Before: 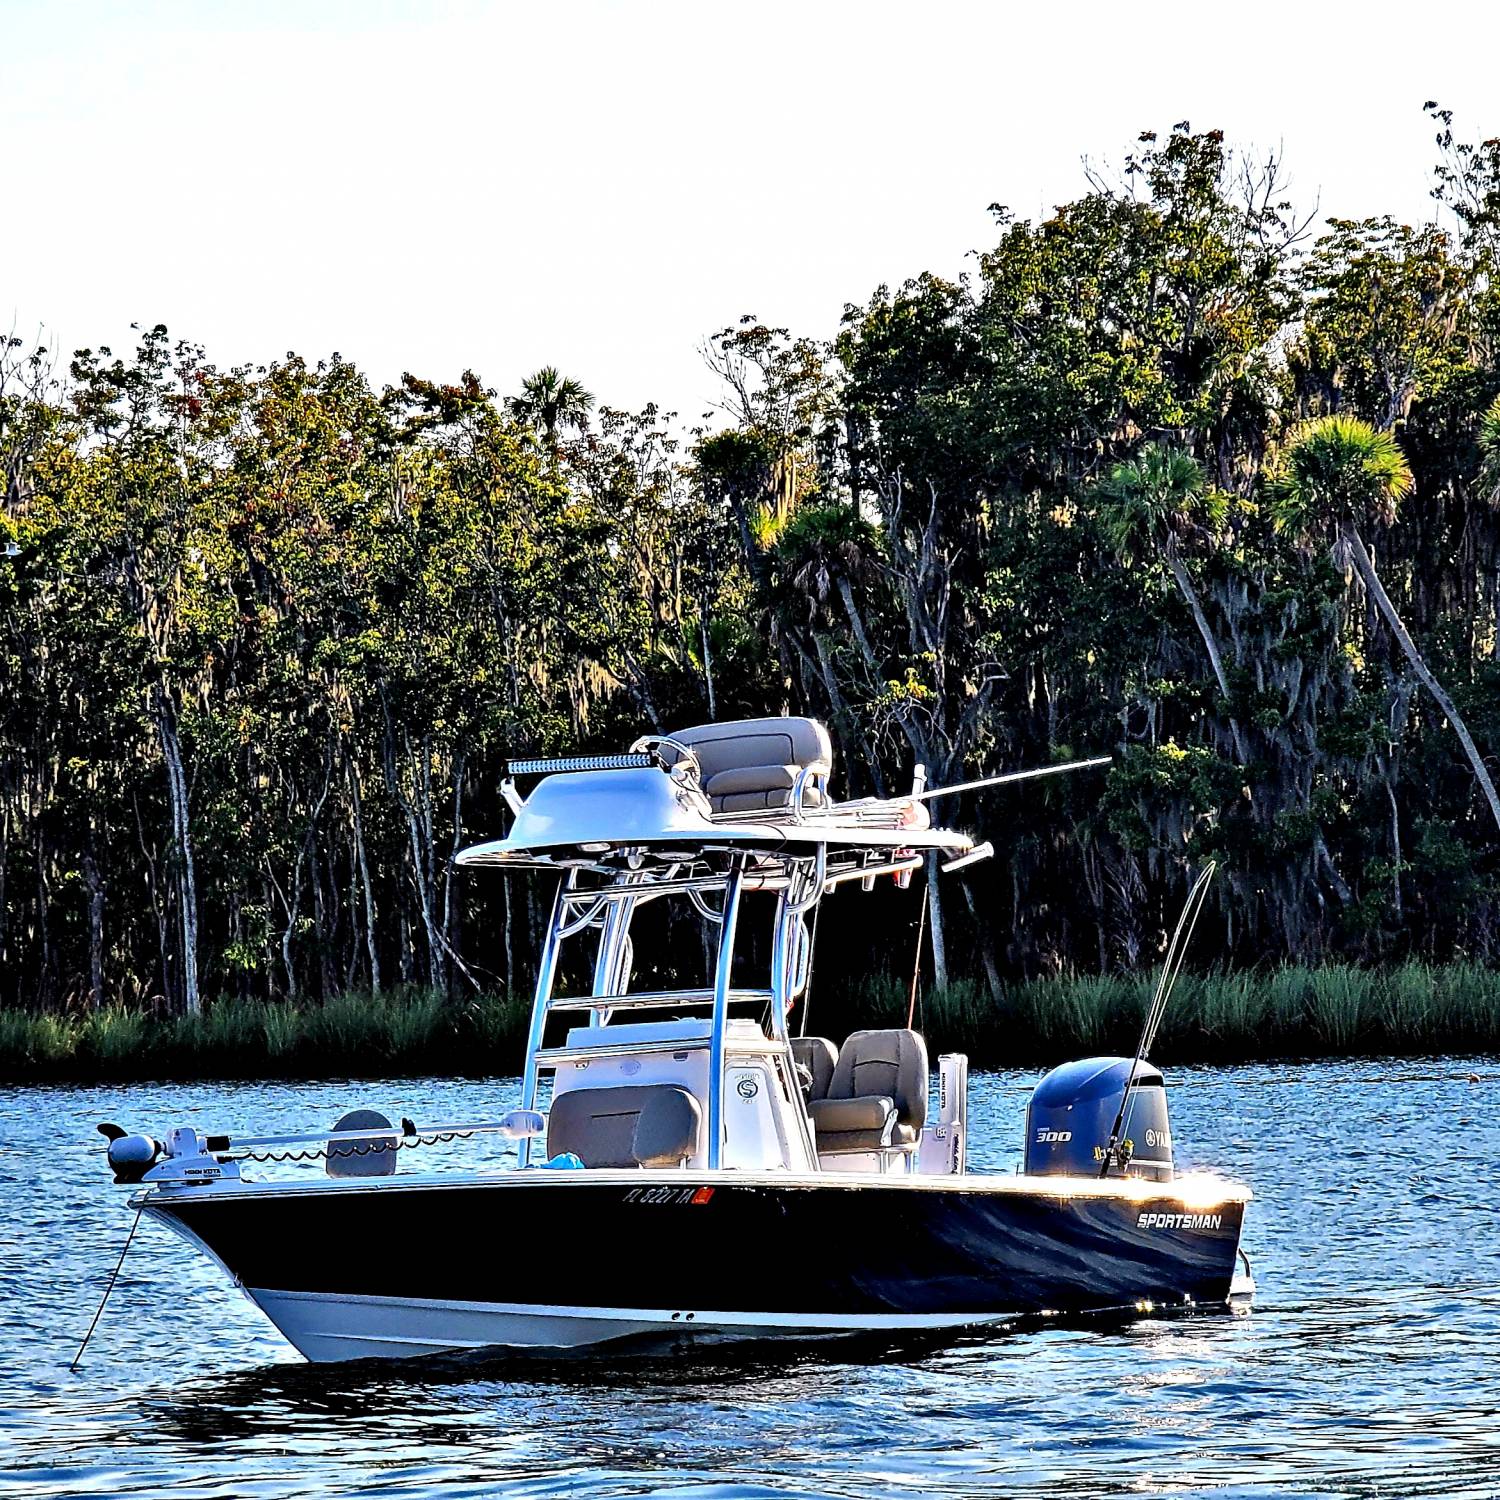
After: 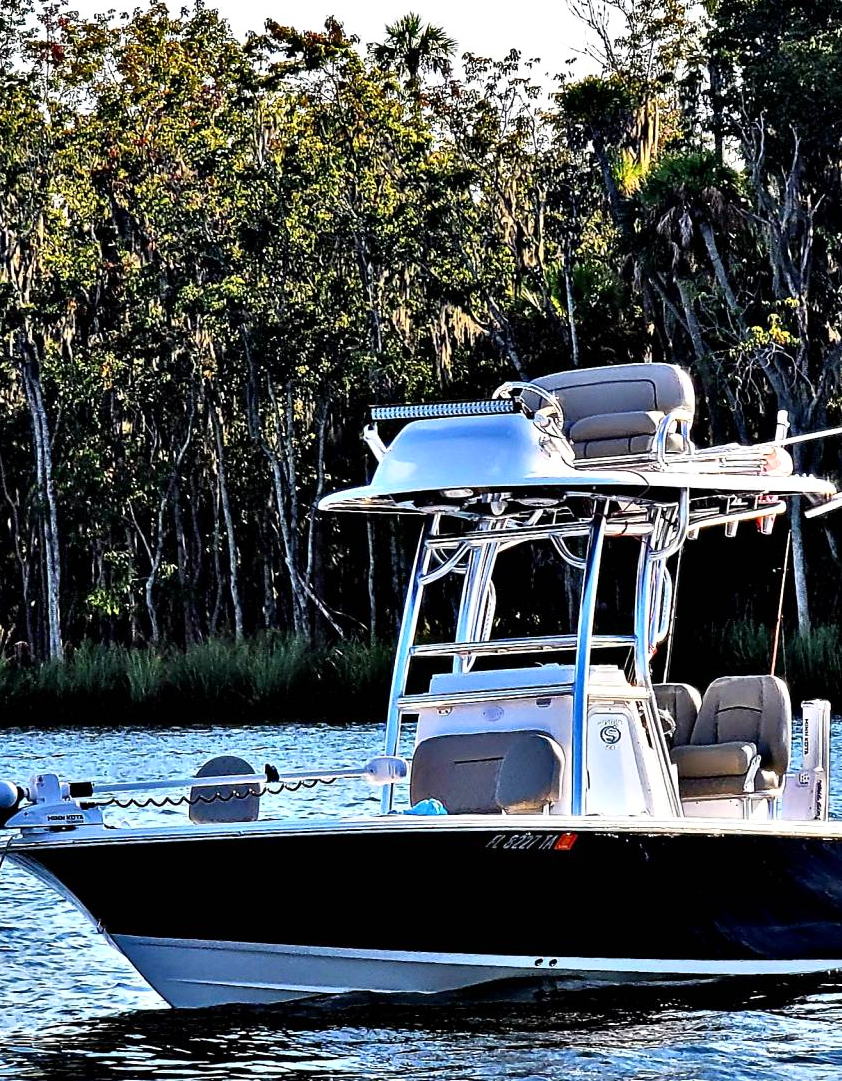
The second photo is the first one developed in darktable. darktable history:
crop: left 9.166%, top 23.66%, right 34.684%, bottom 4.243%
shadows and highlights: shadows -0.143, highlights 41.09
